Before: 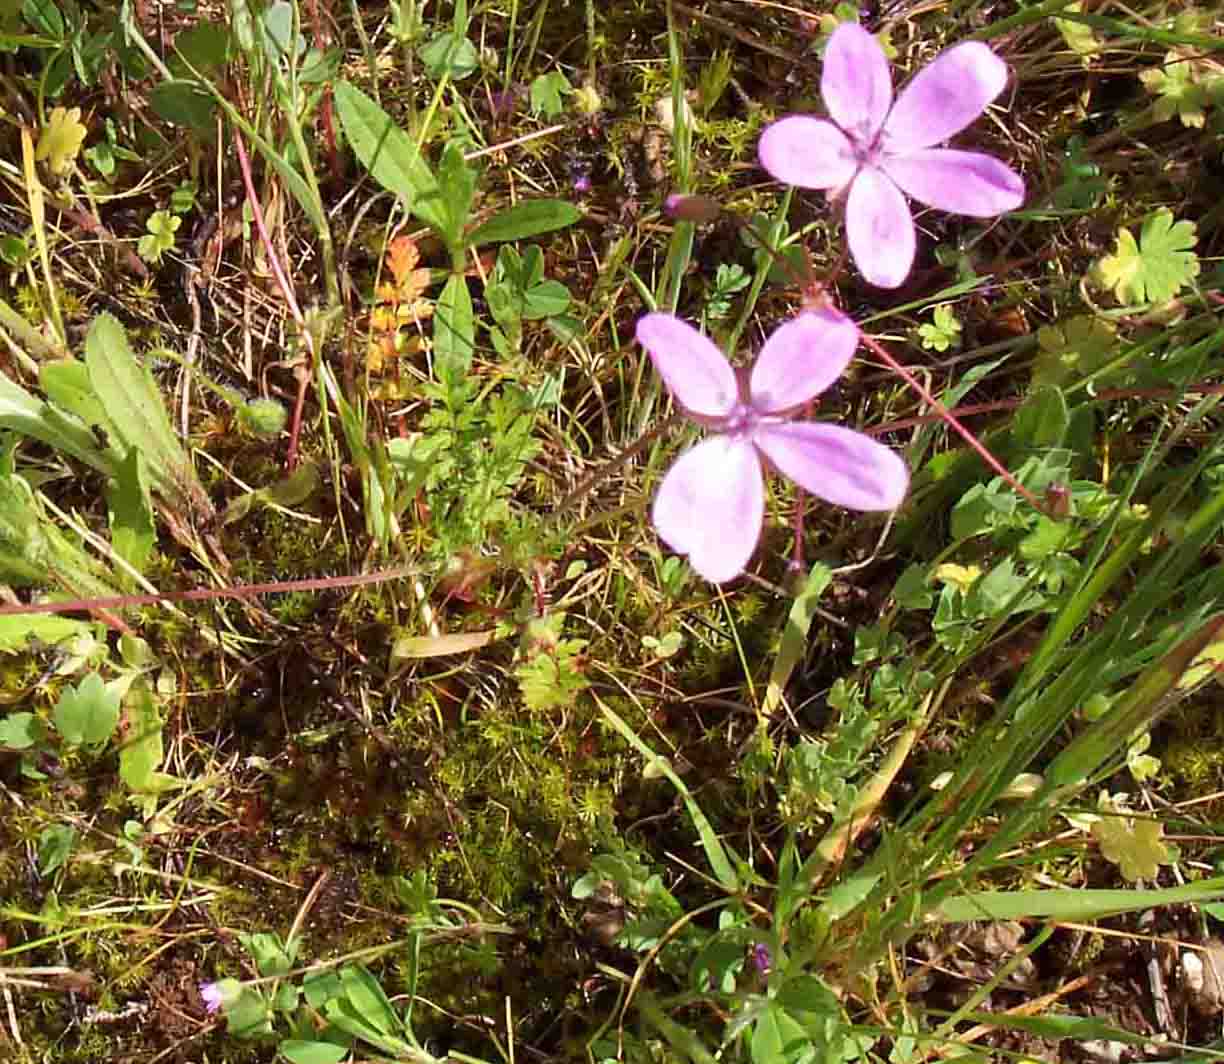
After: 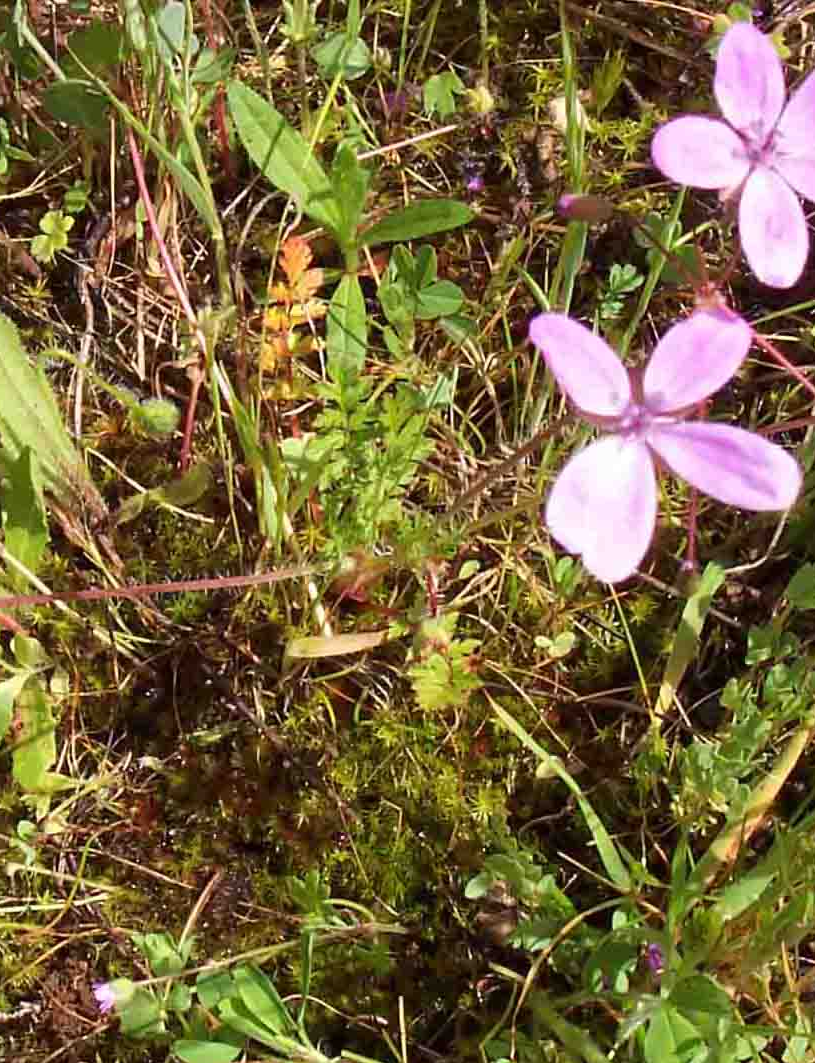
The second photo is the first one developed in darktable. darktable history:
crop and rotate: left 8.786%, right 24.548%
tone equalizer: on, module defaults
